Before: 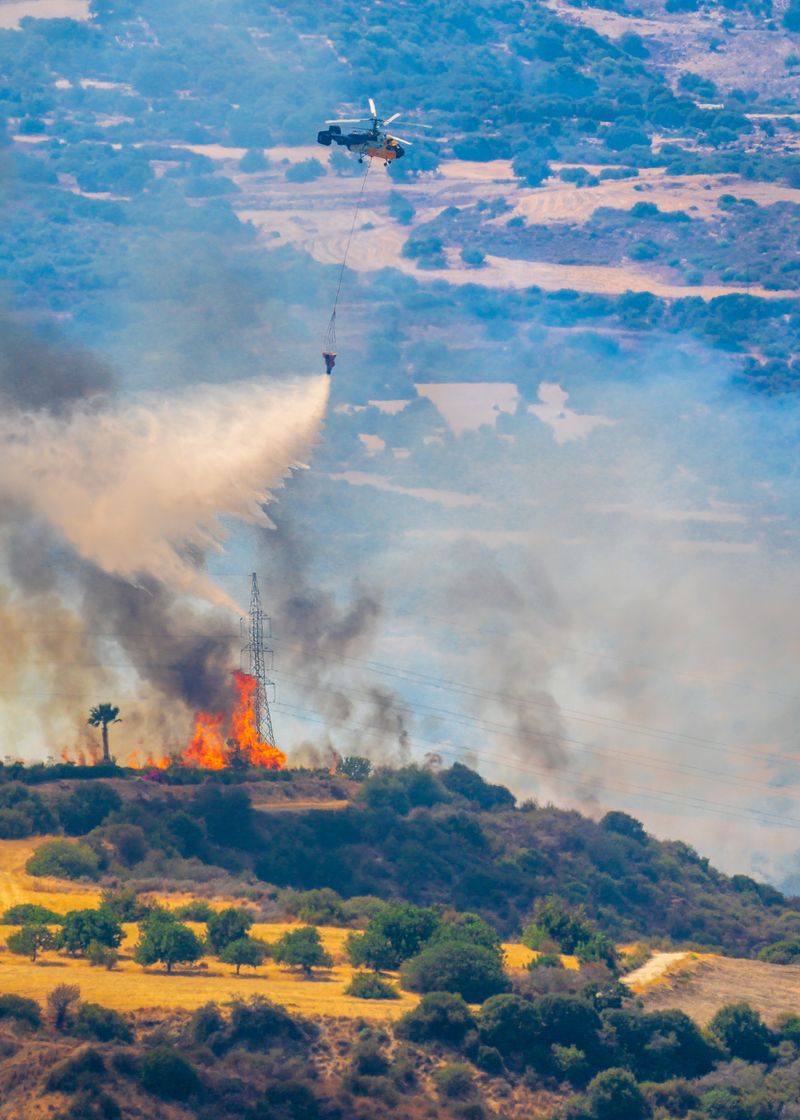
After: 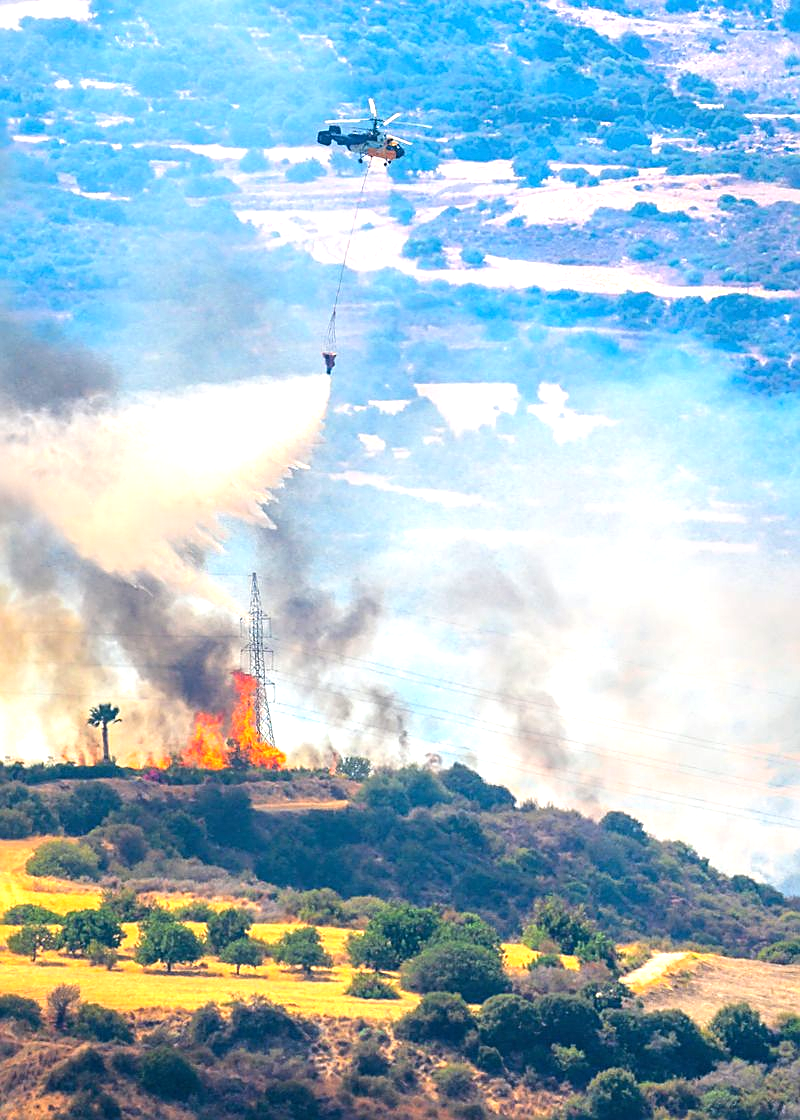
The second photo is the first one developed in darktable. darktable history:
exposure: black level correction 0, exposure 0.7 EV, compensate exposure bias true, compensate highlight preservation false
tone equalizer: -8 EV -0.417 EV, -7 EV -0.389 EV, -6 EV -0.333 EV, -5 EV -0.222 EV, -3 EV 0.222 EV, -2 EV 0.333 EV, -1 EV 0.389 EV, +0 EV 0.417 EV, edges refinement/feathering 500, mask exposure compensation -1.57 EV, preserve details no
sharpen: on, module defaults
